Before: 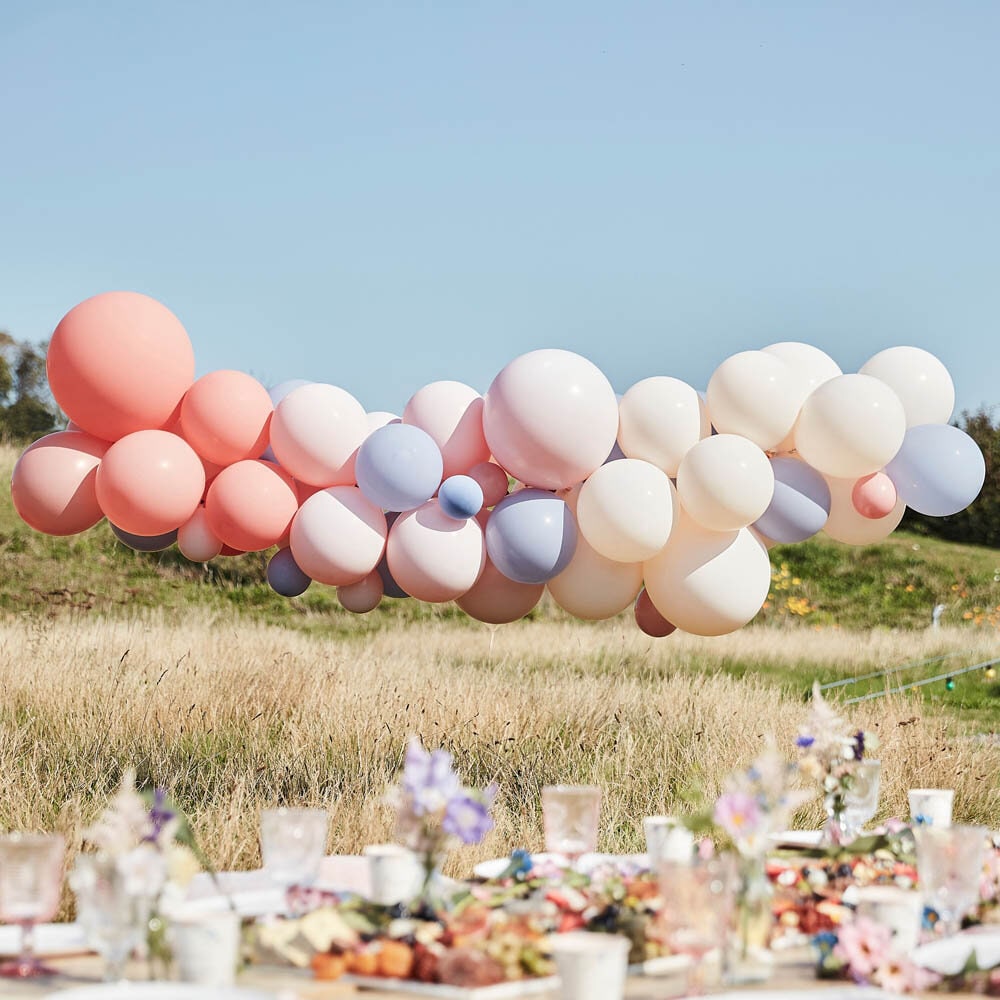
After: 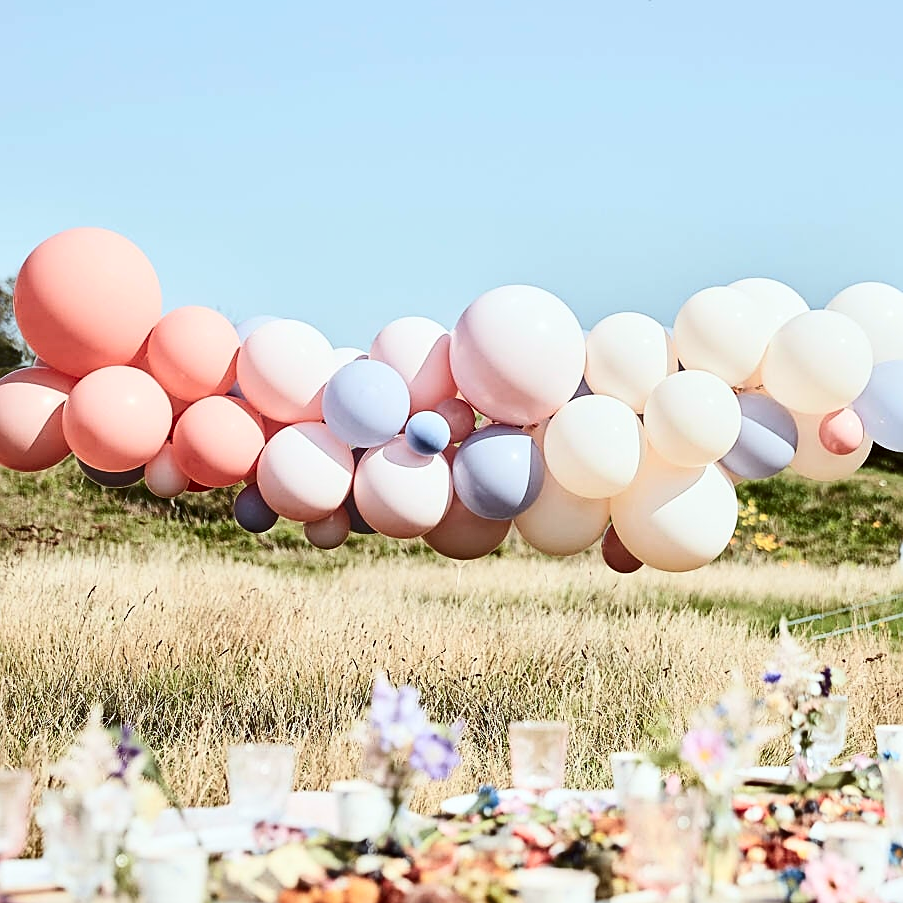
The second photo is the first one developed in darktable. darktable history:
crop: left 3.305%, top 6.436%, right 6.389%, bottom 3.258%
contrast brightness saturation: contrast 0.28
color correction: highlights a* -2.73, highlights b* -2.09, shadows a* 2.41, shadows b* 2.73
sharpen: on, module defaults
